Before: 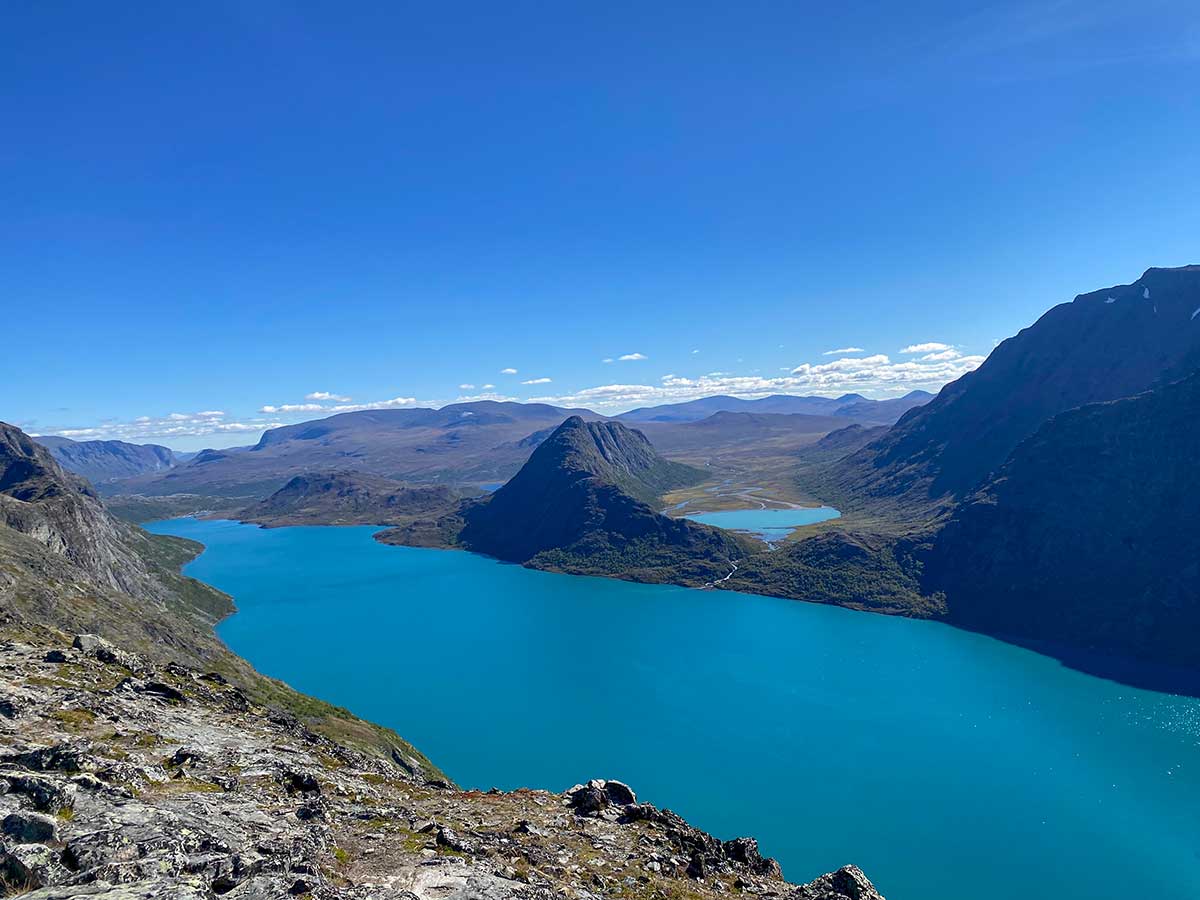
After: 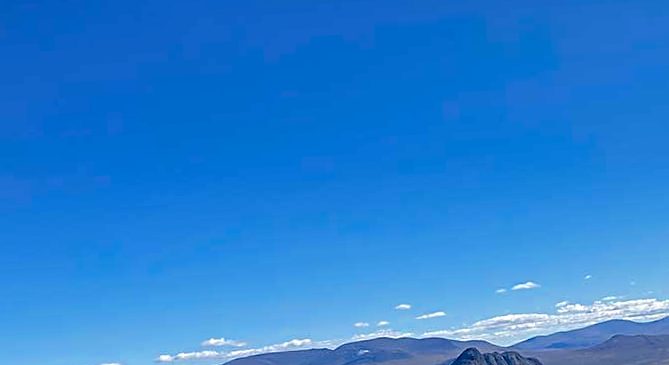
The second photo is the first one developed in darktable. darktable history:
sharpen: on, module defaults
color zones: curves: ch0 [(0, 0.5) (0.143, 0.5) (0.286, 0.5) (0.429, 0.5) (0.62, 0.489) (0.714, 0.445) (0.844, 0.496) (1, 0.5)]; ch1 [(0, 0.5) (0.143, 0.5) (0.286, 0.5) (0.429, 0.5) (0.571, 0.5) (0.714, 0.523) (0.857, 0.5) (1, 0.5)]
rotate and perspective: rotation -3.18°, automatic cropping off
crop: left 10.121%, top 10.631%, right 36.218%, bottom 51.526%
